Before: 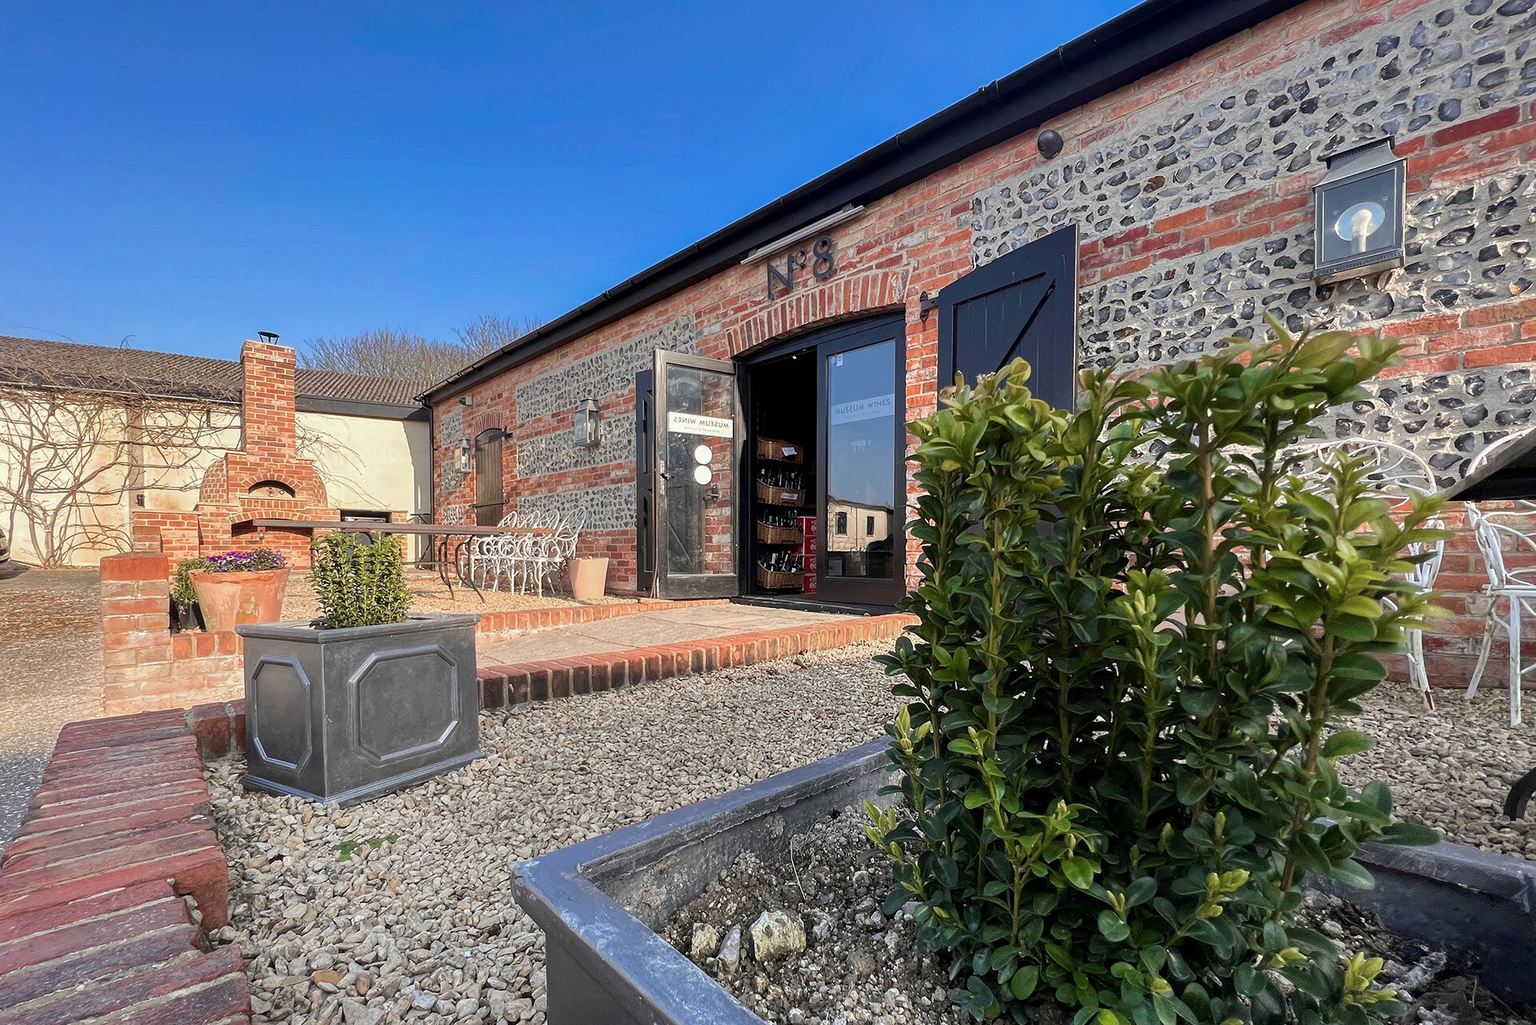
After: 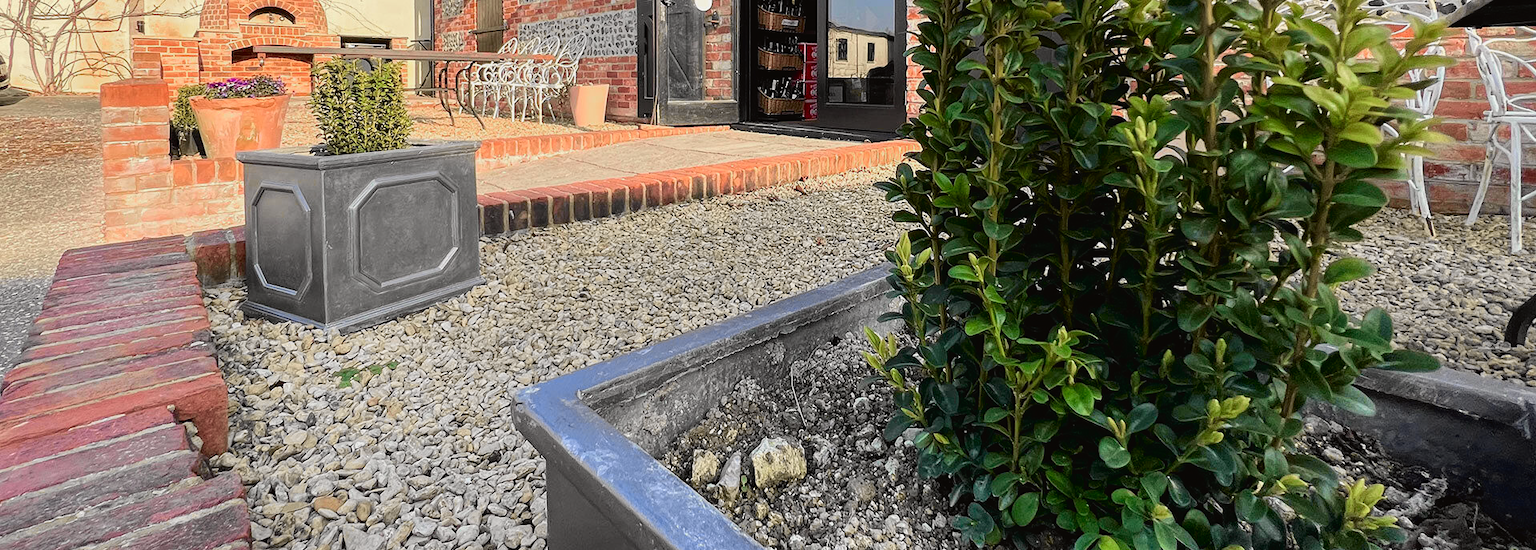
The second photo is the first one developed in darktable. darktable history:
tone curve: curves: ch0 [(0, 0.019) (0.066, 0.043) (0.189, 0.182) (0.368, 0.407) (0.501, 0.564) (0.677, 0.729) (0.851, 0.861) (0.997, 0.959)]; ch1 [(0, 0) (0.187, 0.121) (0.388, 0.346) (0.437, 0.409) (0.474, 0.472) (0.499, 0.501) (0.514, 0.507) (0.548, 0.557) (0.653, 0.663) (0.812, 0.856) (1, 1)]; ch2 [(0, 0) (0.246, 0.214) (0.421, 0.427) (0.459, 0.484) (0.5, 0.504) (0.518, 0.516) (0.529, 0.548) (0.56, 0.576) (0.607, 0.63) (0.744, 0.734) (0.867, 0.821) (0.993, 0.889)], color space Lab, independent channels, preserve colors none
crop and rotate: top 46.237%
vibrance: vibrance 15%
